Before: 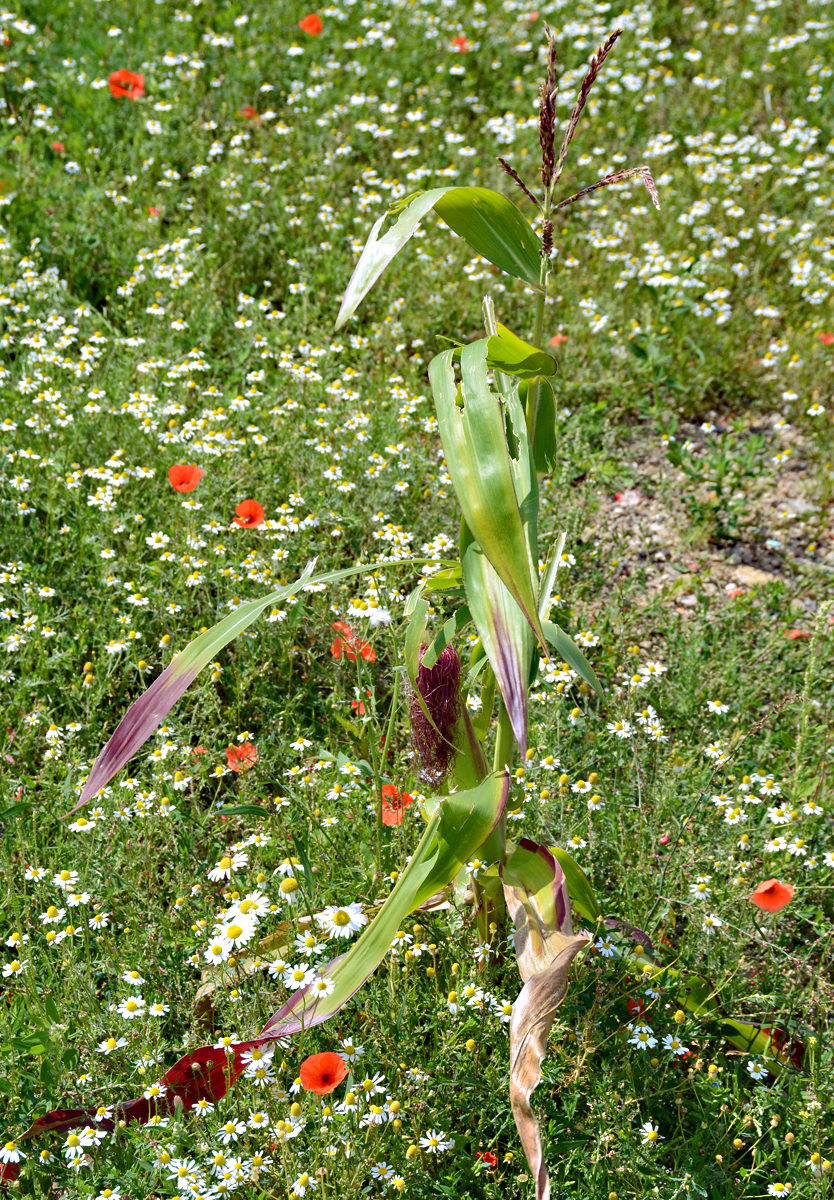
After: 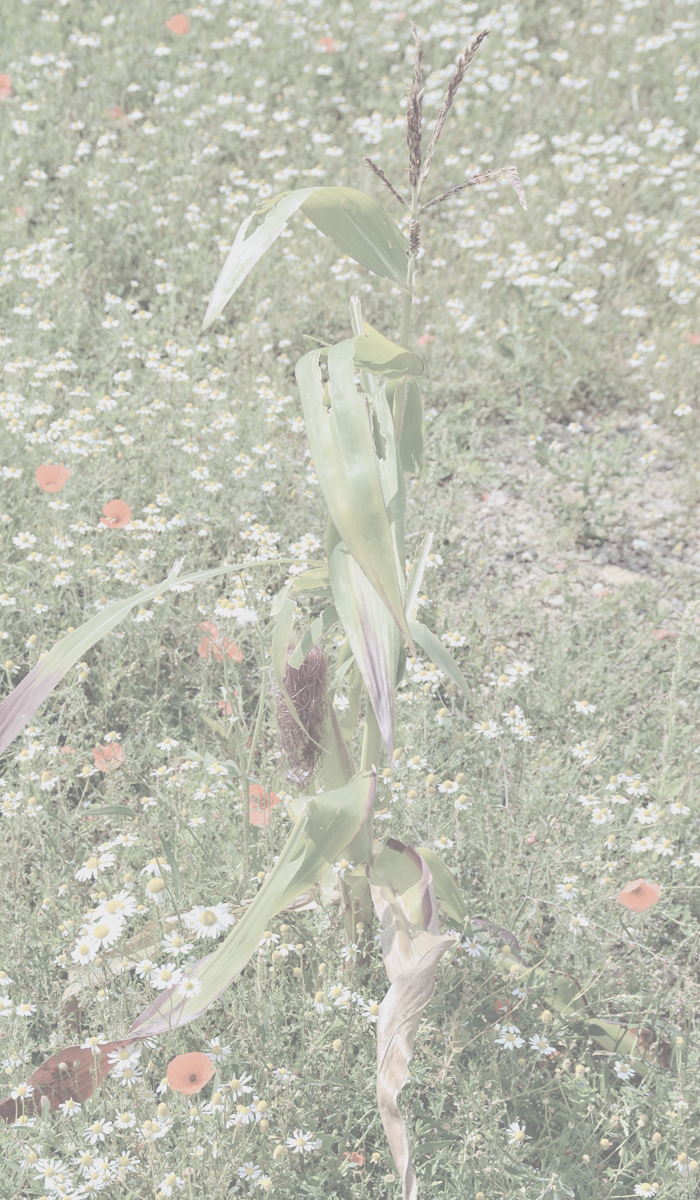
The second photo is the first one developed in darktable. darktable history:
contrast brightness saturation: contrast -0.329, brightness 0.767, saturation -0.785
crop: left 16.042%
